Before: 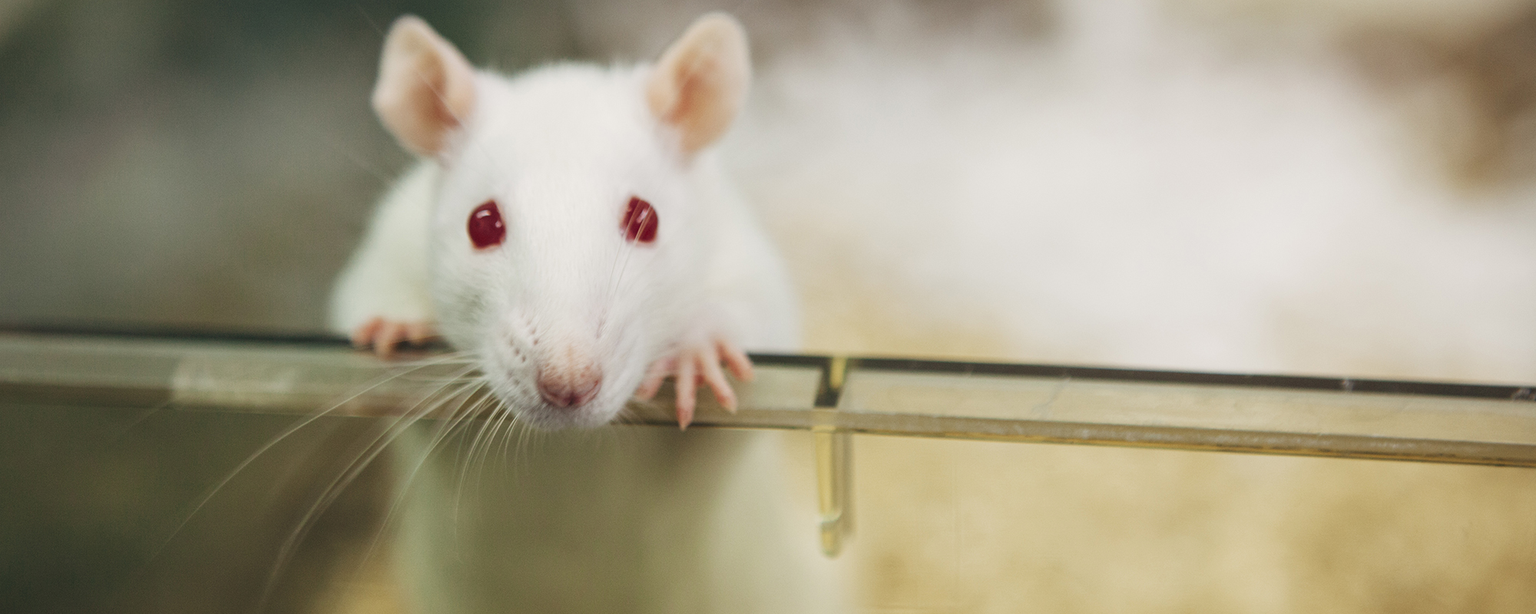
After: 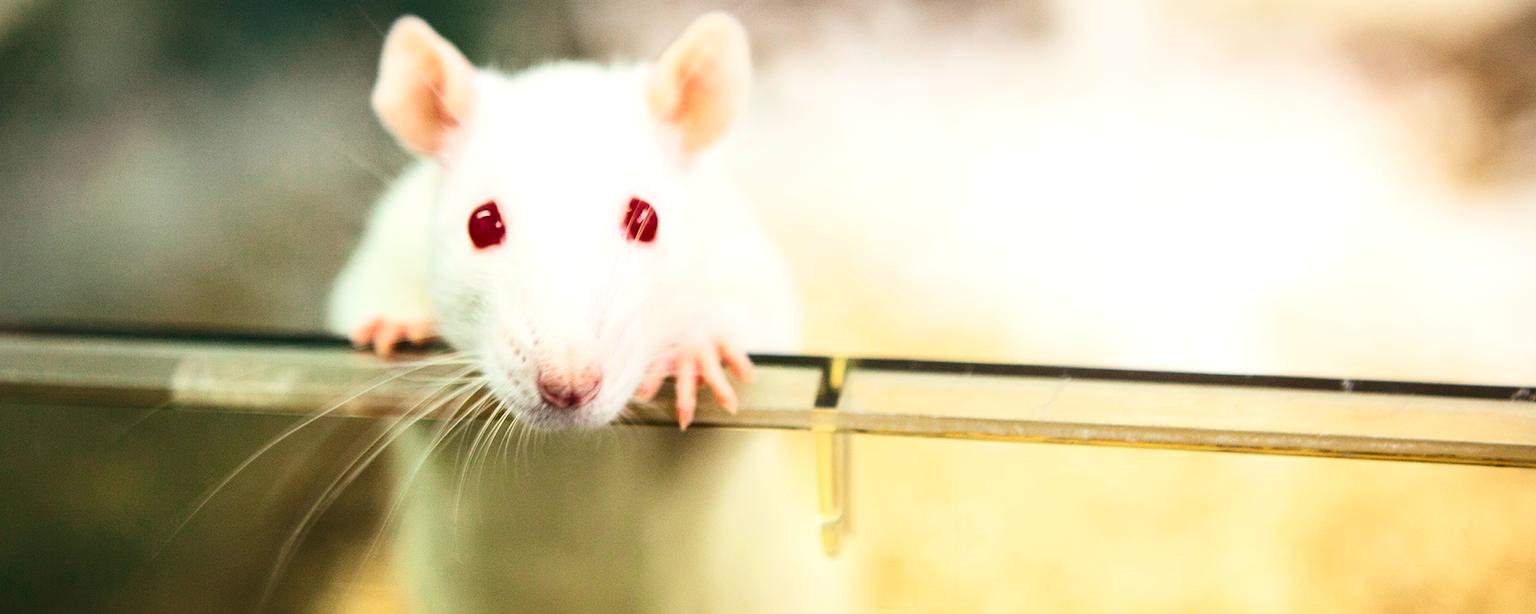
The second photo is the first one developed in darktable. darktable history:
contrast brightness saturation: contrast 0.28
tone equalizer: on, module defaults
color balance rgb: linear chroma grading › global chroma 6.48%, perceptual saturation grading › global saturation 12.96%, global vibrance 6.02%
exposure: exposure 0.574 EV, compensate highlight preservation false
